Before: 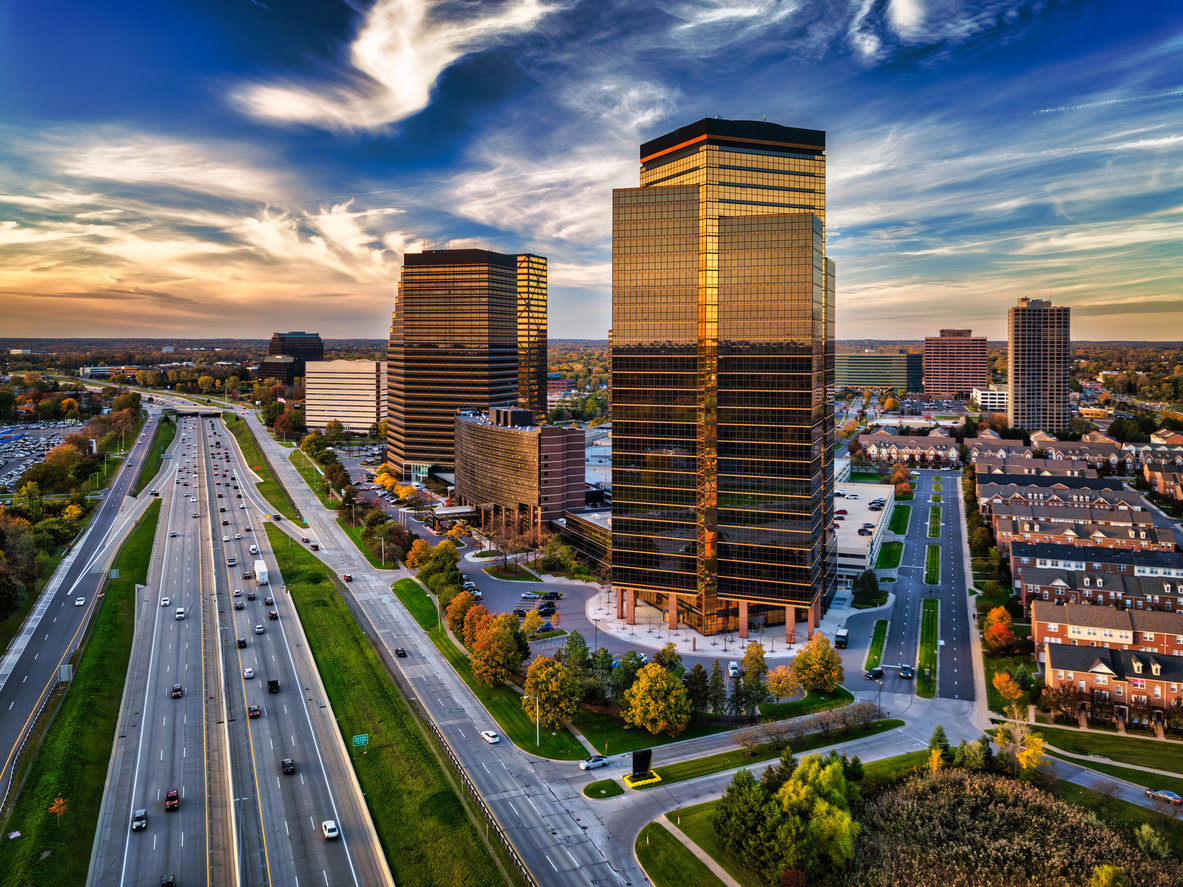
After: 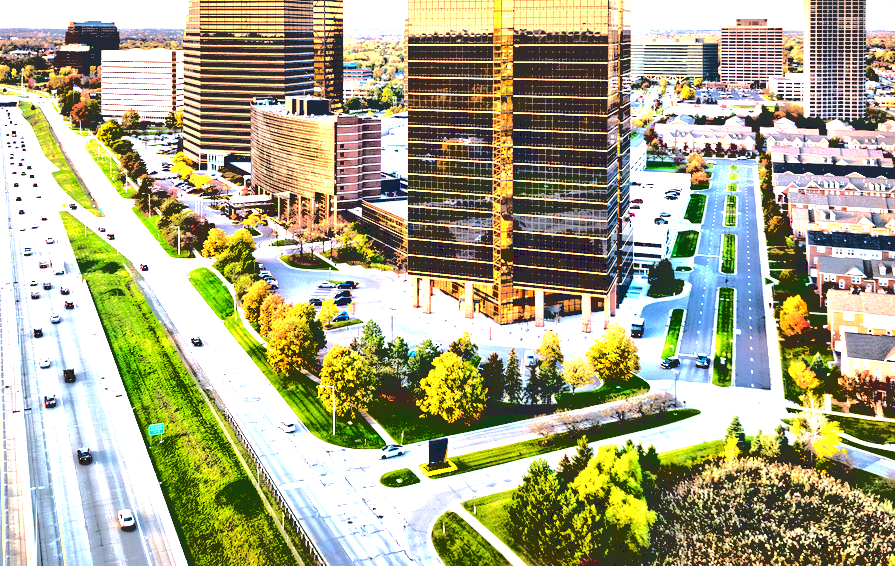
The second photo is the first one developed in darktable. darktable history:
exposure: exposure 1.16 EV, compensate exposure bias true, compensate highlight preservation false
base curve: curves: ch0 [(0.065, 0.026) (0.236, 0.358) (0.53, 0.546) (0.777, 0.841) (0.924, 0.992)], preserve colors average RGB
crop and rotate: left 17.299%, top 35.115%, right 7.015%, bottom 1.024%
tone equalizer: -8 EV -1.08 EV, -7 EV -1.01 EV, -6 EV -0.867 EV, -5 EV -0.578 EV, -3 EV 0.578 EV, -2 EV 0.867 EV, -1 EV 1.01 EV, +0 EV 1.08 EV, edges refinement/feathering 500, mask exposure compensation -1.57 EV, preserve details no
local contrast: mode bilateral grid, contrast 20, coarseness 50, detail 141%, midtone range 0.2
